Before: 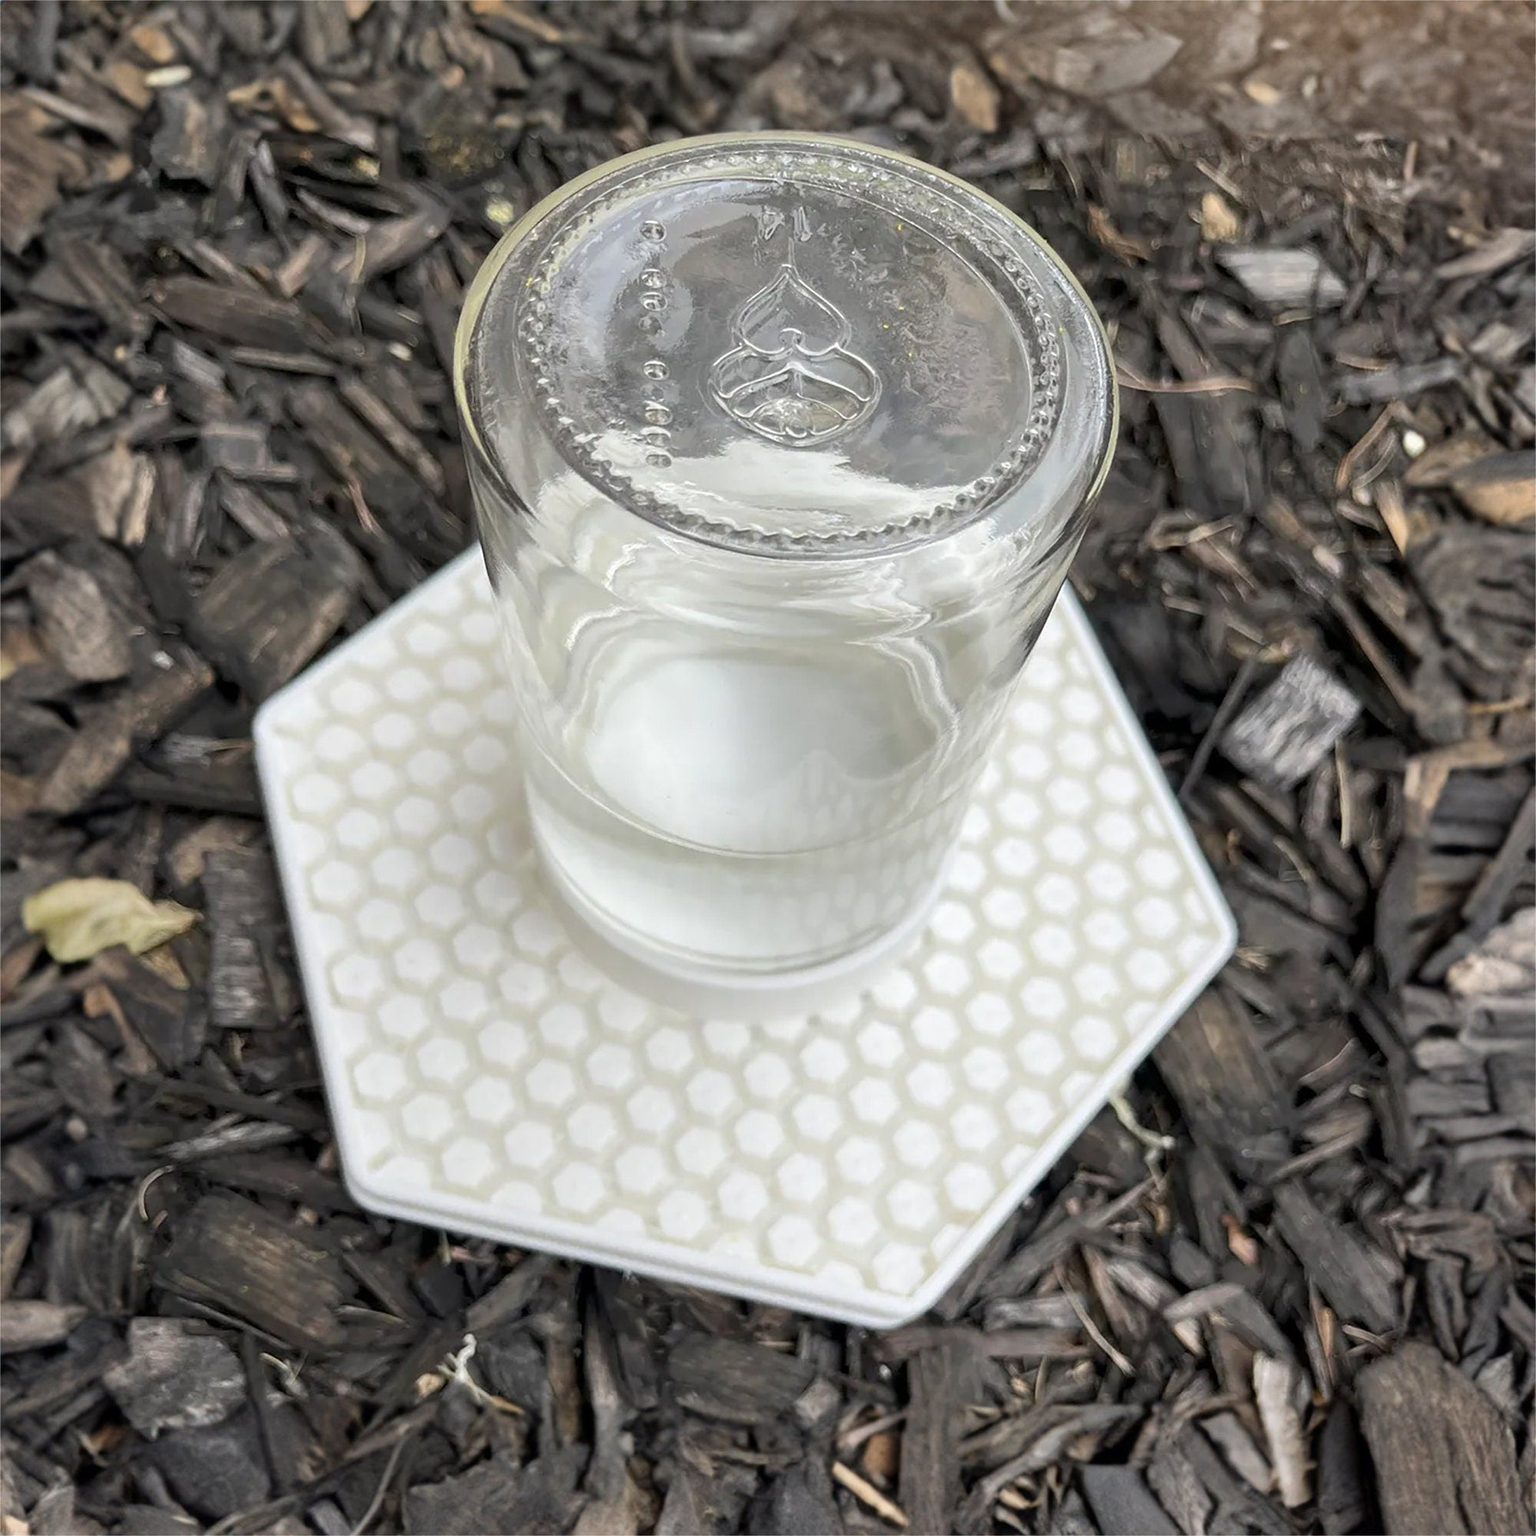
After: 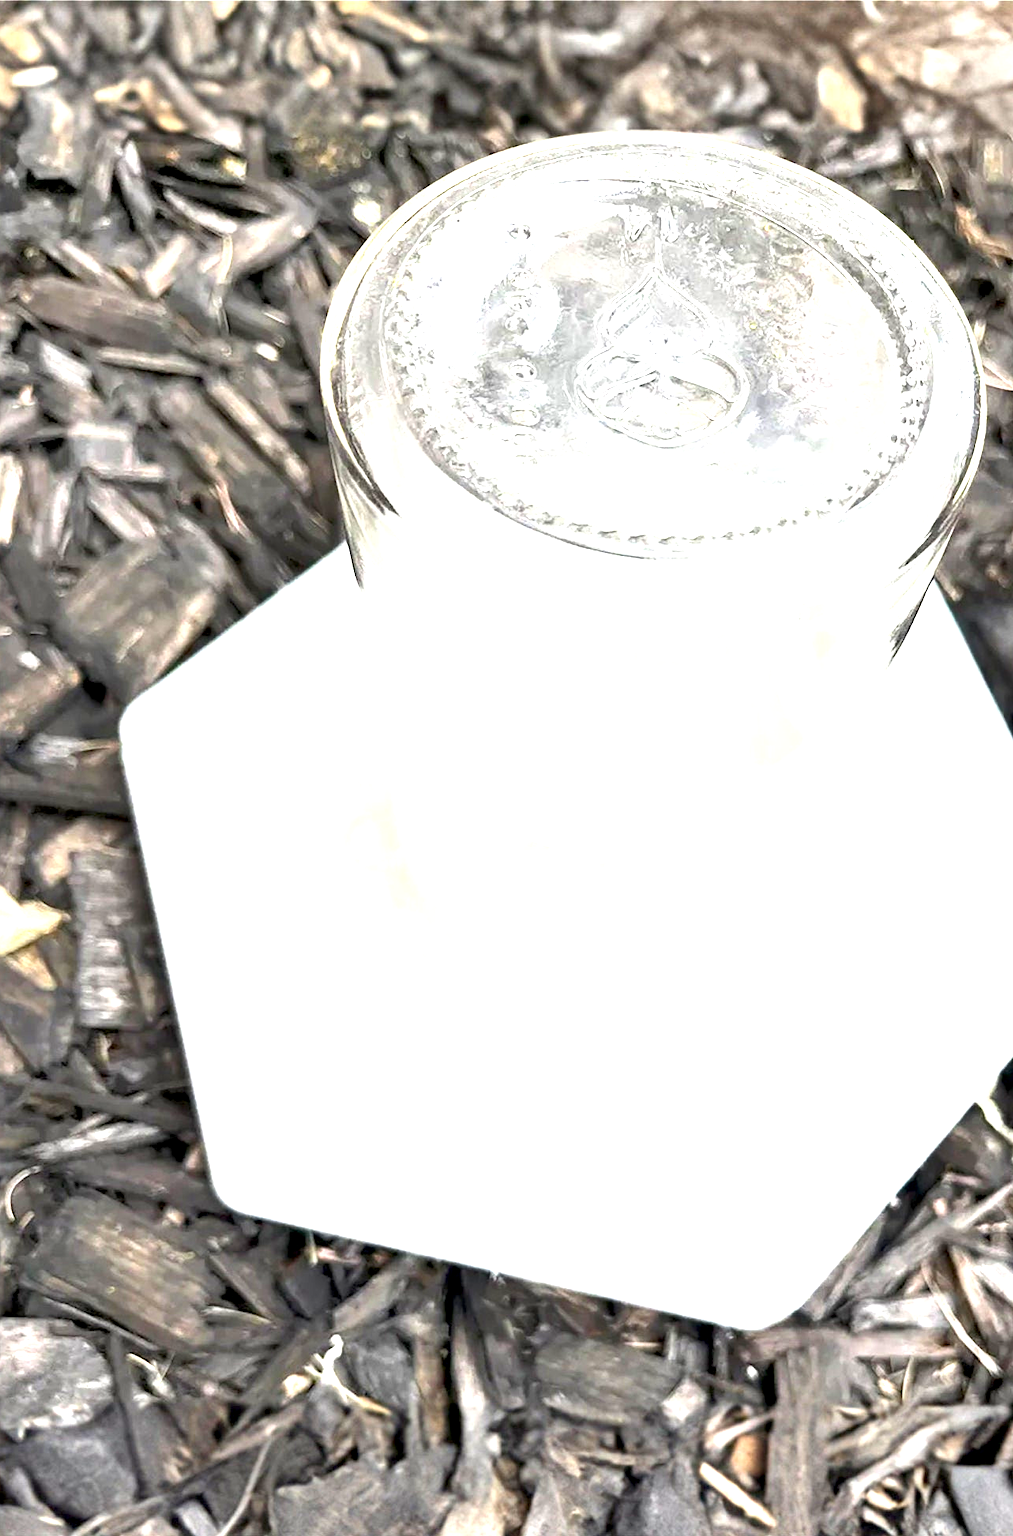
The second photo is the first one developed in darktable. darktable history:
crop and rotate: left 8.732%, right 25.271%
exposure: black level correction 0.001, exposure 1.993 EV, compensate highlight preservation false
shadows and highlights: radius 125.89, shadows 30.3, highlights -30.82, low approximation 0.01, soften with gaussian
